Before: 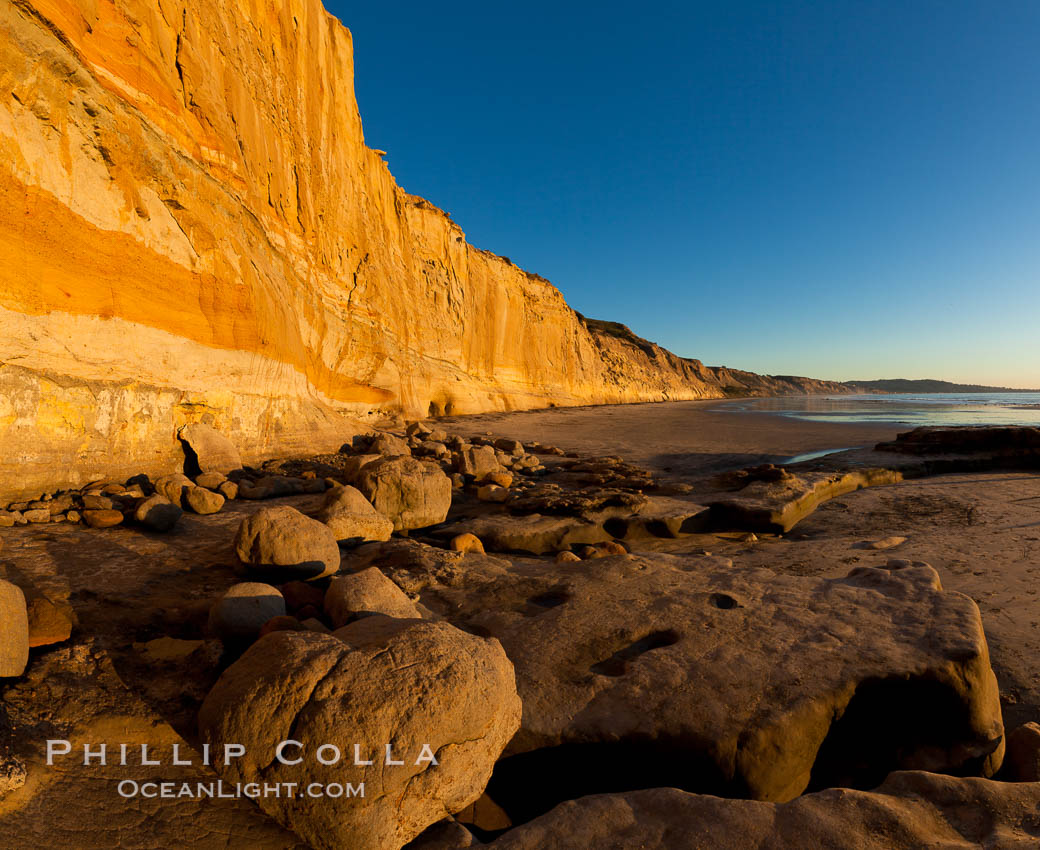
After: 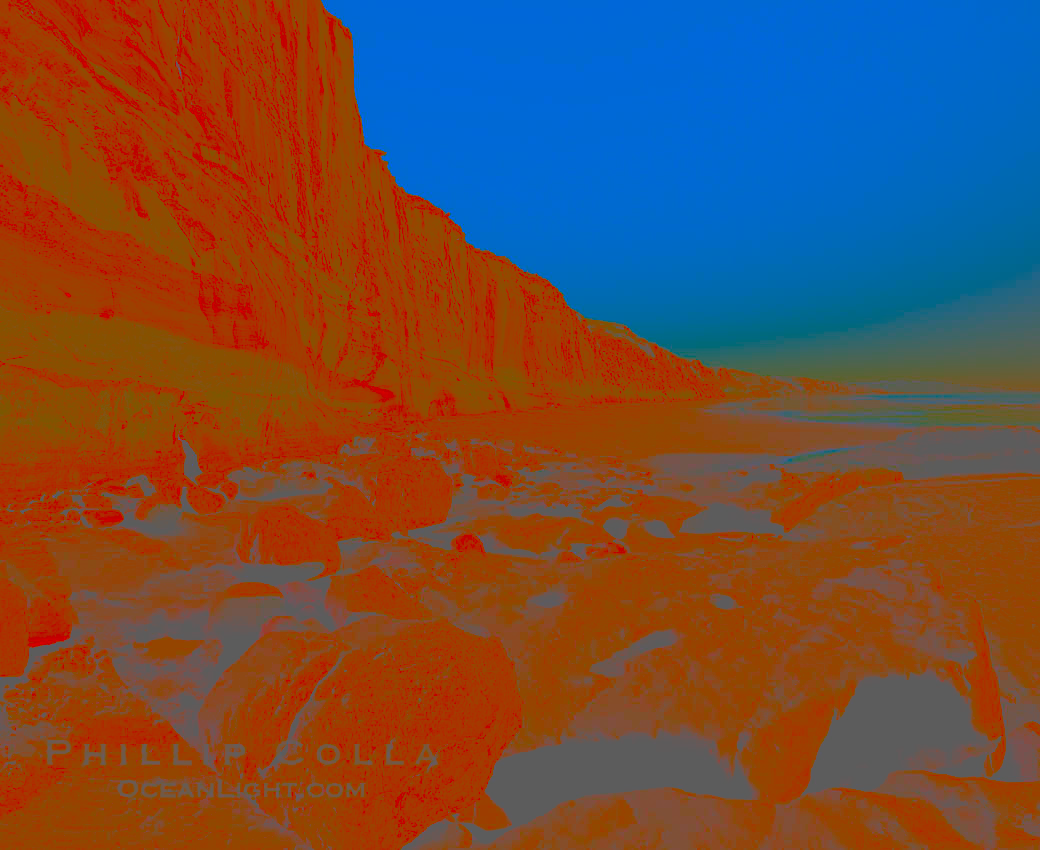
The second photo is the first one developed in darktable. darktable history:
contrast brightness saturation: contrast -0.99, brightness -0.17, saturation 0.75
filmic rgb: black relative exposure -7.65 EV, white relative exposure 4.56 EV, hardness 3.61
exposure: black level correction 0, exposure 1.388 EV, compensate exposure bias true, compensate highlight preservation false
